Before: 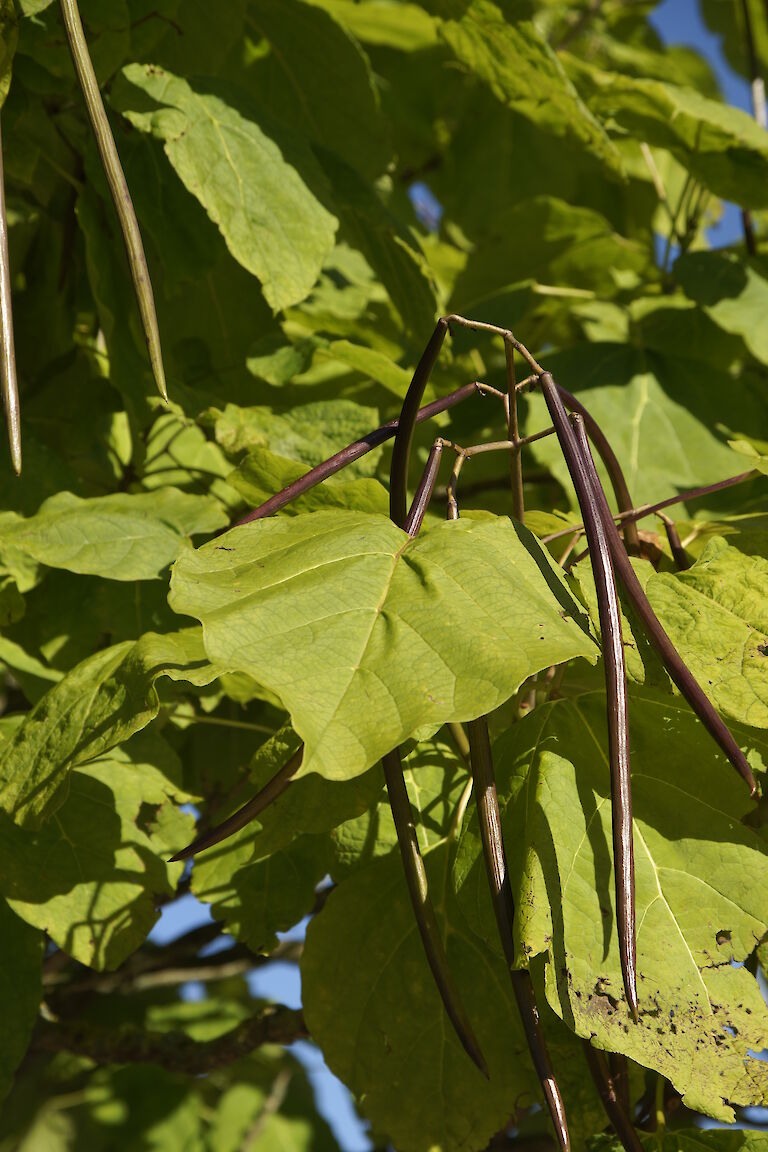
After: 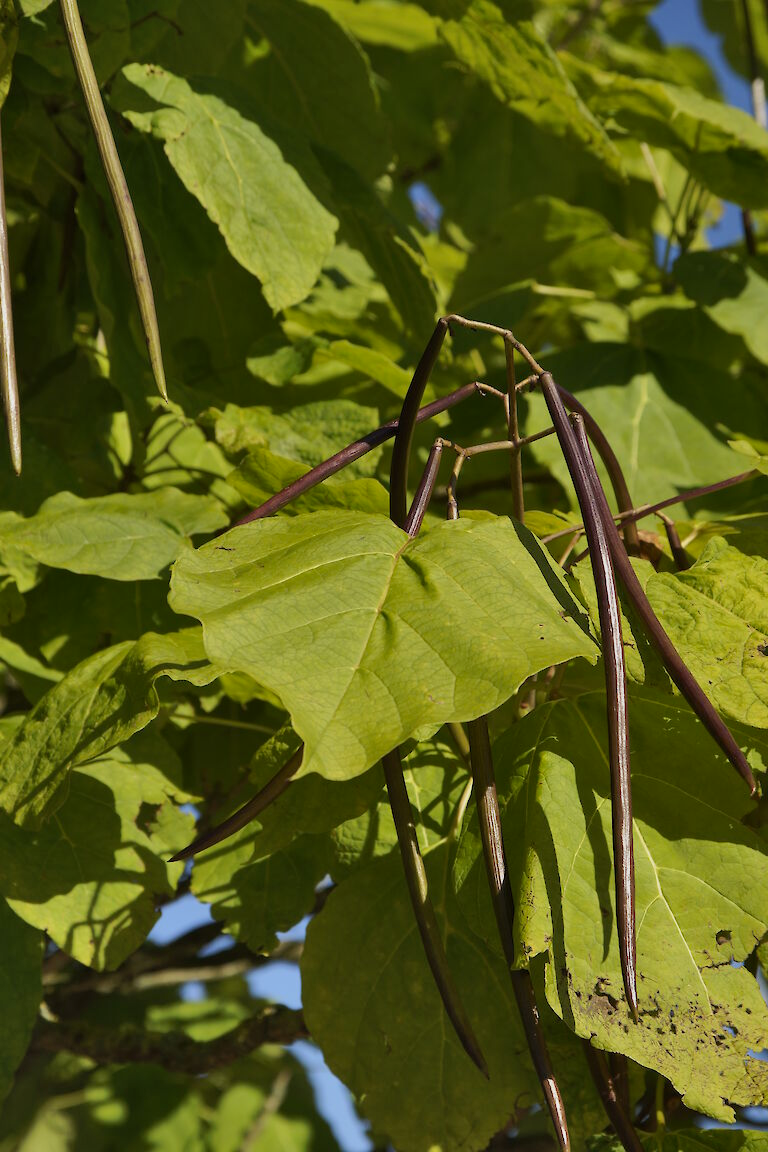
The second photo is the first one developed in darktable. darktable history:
shadows and highlights: shadows 79.97, white point adjustment -9.21, highlights -61.22, soften with gaussian
